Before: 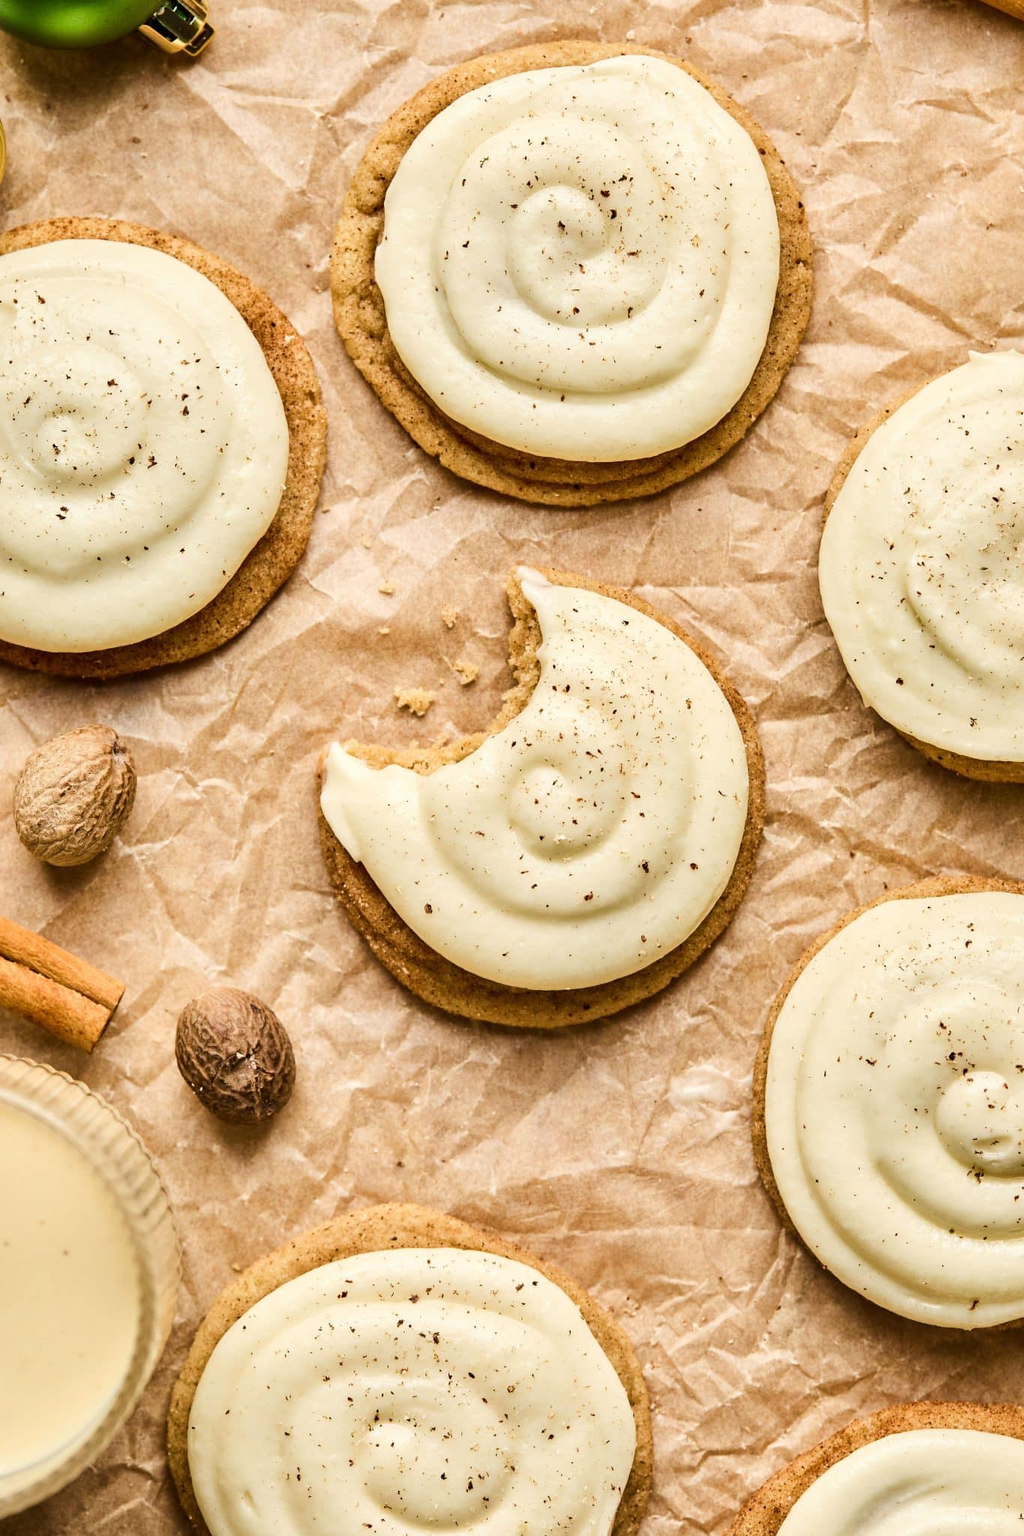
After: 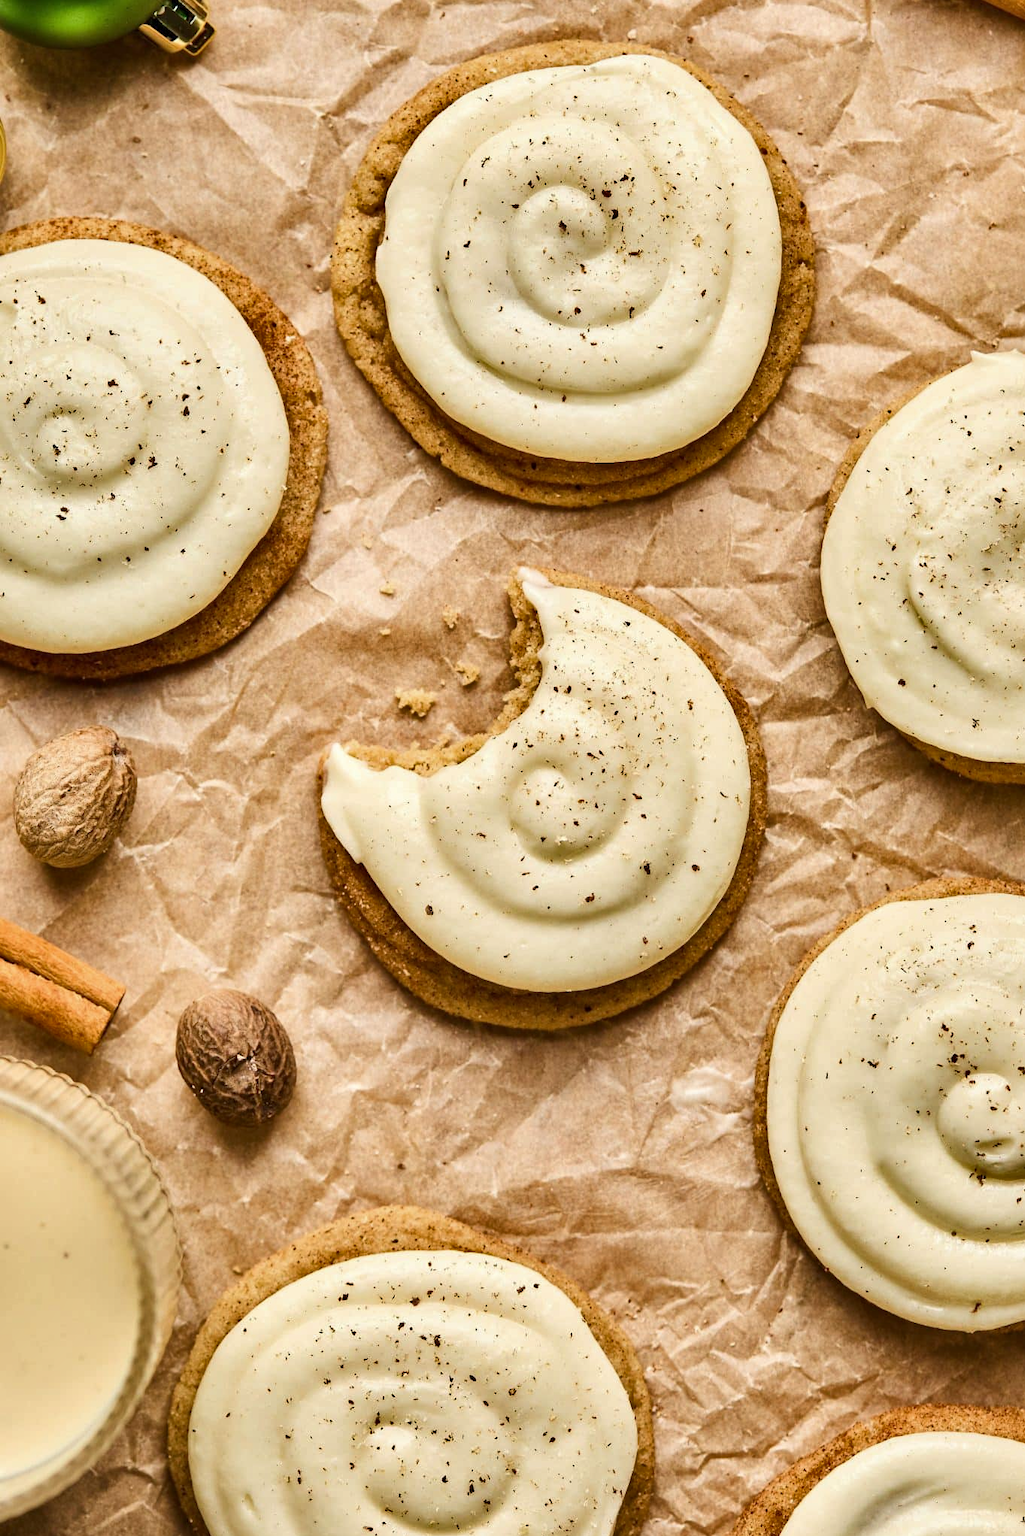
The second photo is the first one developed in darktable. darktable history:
crop: top 0.05%, bottom 0.098%
shadows and highlights: shadows 5, soften with gaussian
